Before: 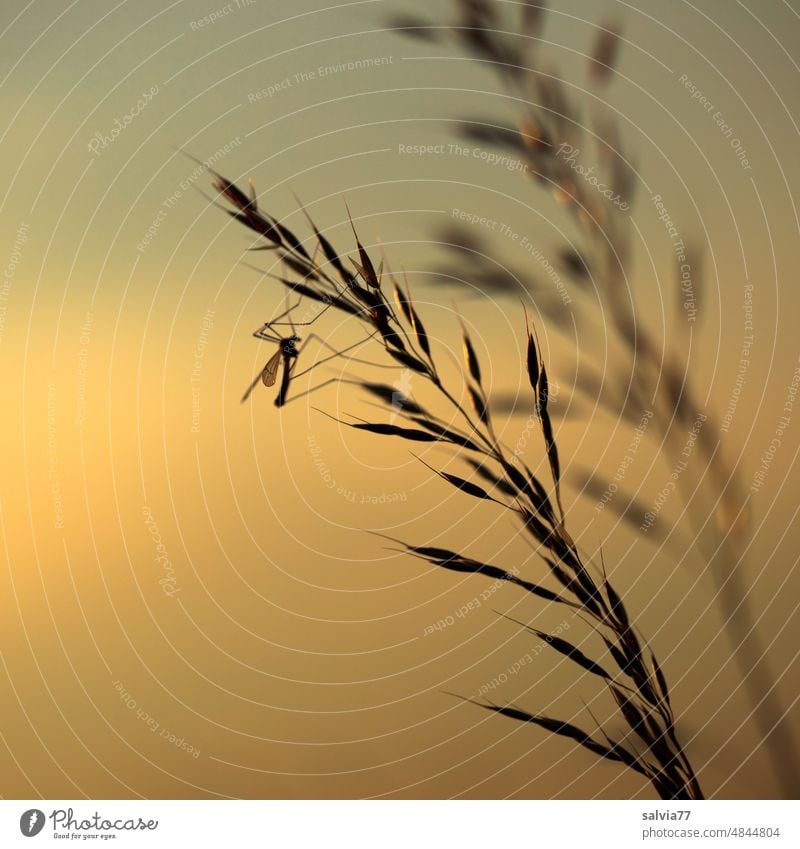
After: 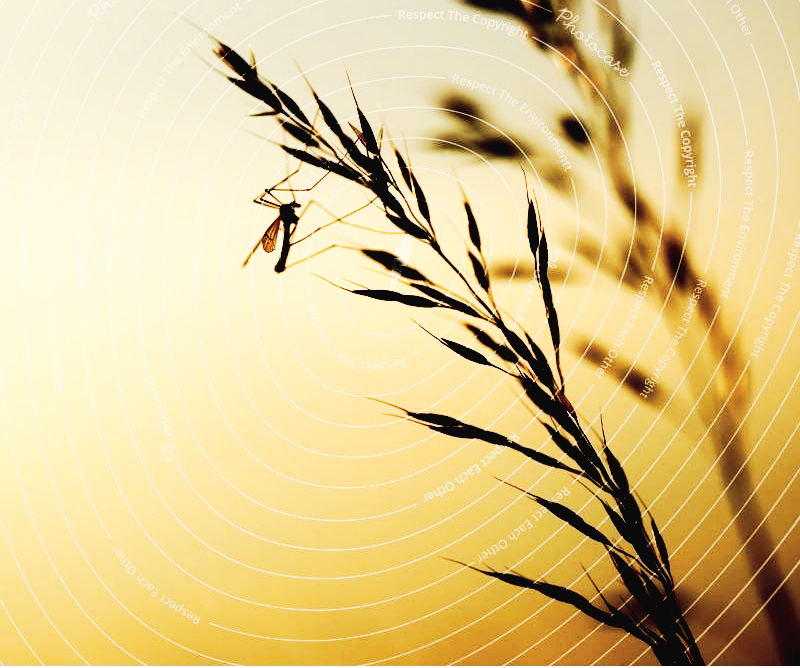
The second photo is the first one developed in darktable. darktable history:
exposure: black level correction 0.056, exposure -0.039 EV, compensate highlight preservation false
contrast brightness saturation: contrast 0.101, saturation -0.377
crop and rotate: top 15.814%, bottom 5.477%
base curve: curves: ch0 [(0, 0) (0.036, 0.025) (0.121, 0.166) (0.206, 0.329) (0.605, 0.79) (1, 1)], preserve colors none
tone equalizer: -8 EV -0.736 EV, -7 EV -0.684 EV, -6 EV -0.617 EV, -5 EV -0.402 EV, -3 EV 0.395 EV, -2 EV 0.6 EV, -1 EV 0.681 EV, +0 EV 0.724 EV
tone curve: curves: ch0 [(0, 0.026) (0.181, 0.223) (0.405, 0.46) (0.456, 0.528) (0.634, 0.728) (0.877, 0.89) (0.984, 0.935)]; ch1 [(0, 0) (0.443, 0.43) (0.492, 0.488) (0.566, 0.579) (0.595, 0.625) (0.65, 0.657) (0.696, 0.725) (1, 1)]; ch2 [(0, 0) (0.33, 0.301) (0.421, 0.443) (0.447, 0.489) (0.495, 0.494) (0.537, 0.57) (0.586, 0.591) (0.663, 0.686) (1, 1)], preserve colors none
levels: levels [0, 0.476, 0.951]
